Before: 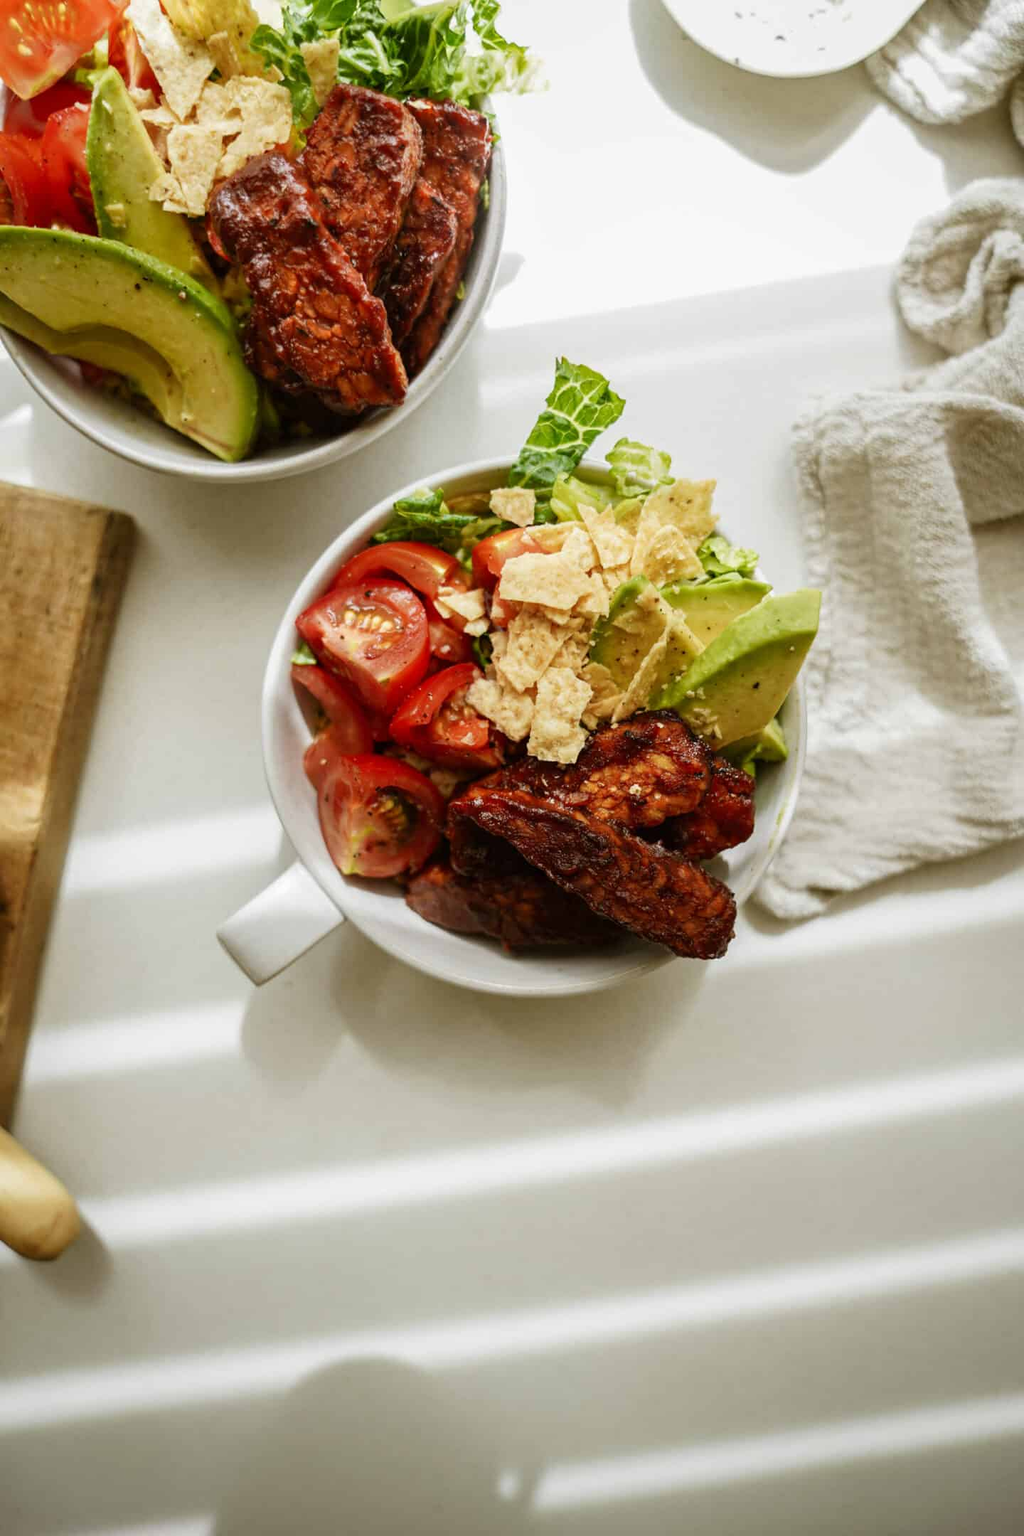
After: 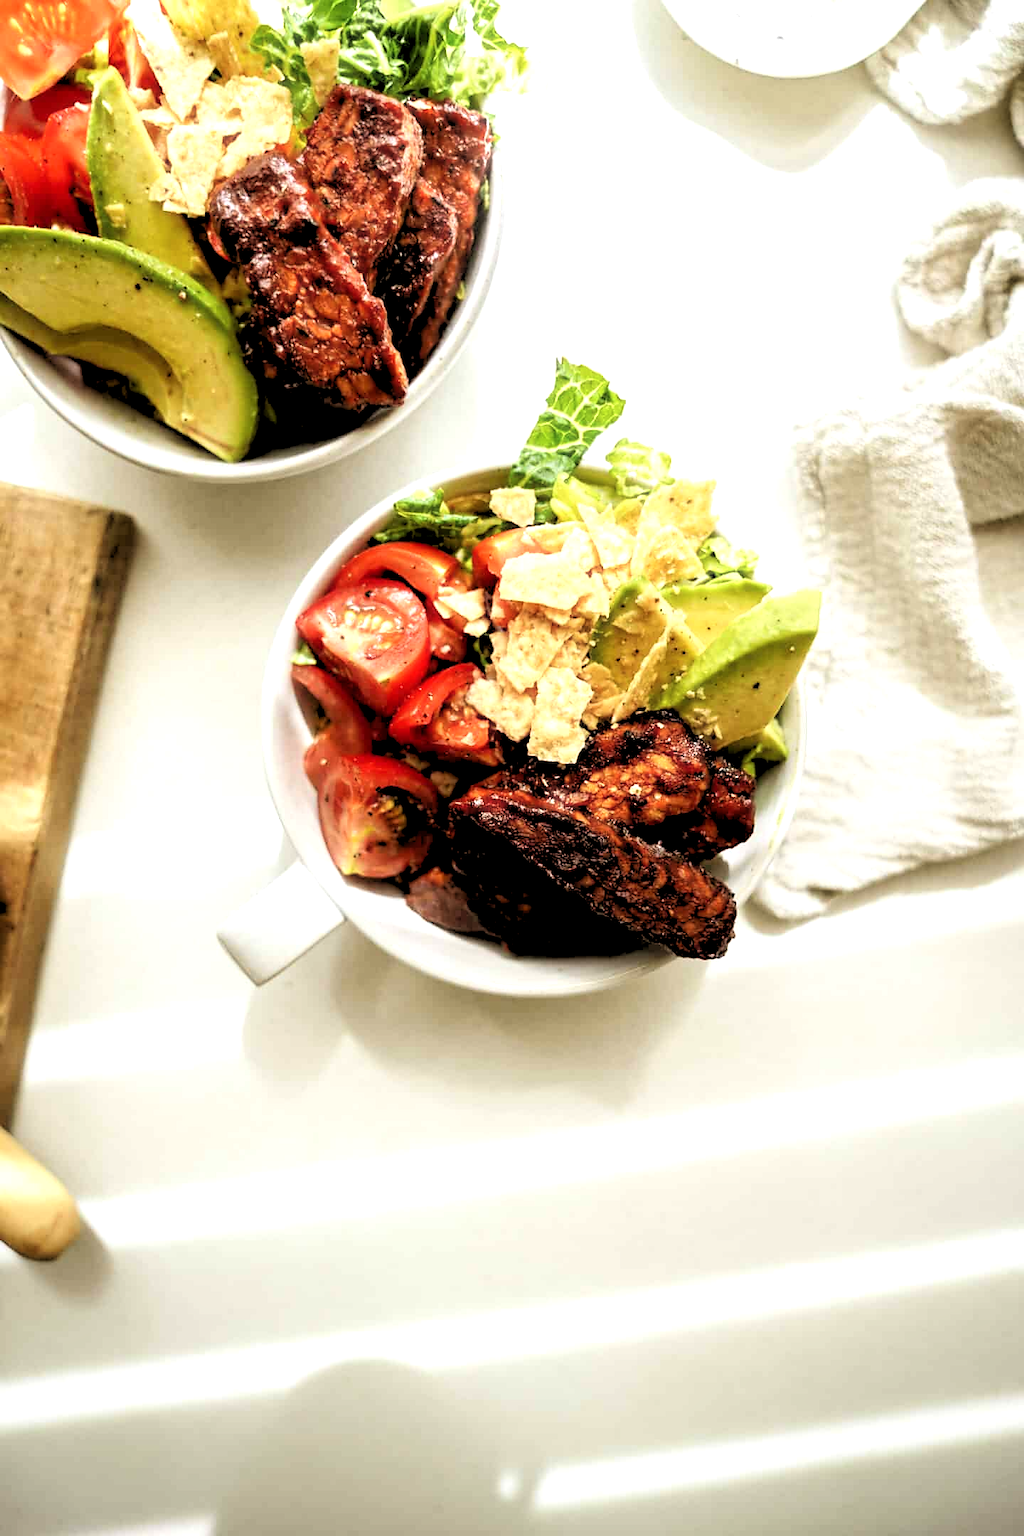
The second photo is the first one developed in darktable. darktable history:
tone equalizer: on, module defaults
rgb levels: levels [[0.029, 0.461, 0.922], [0, 0.5, 1], [0, 0.5, 1]]
contrast brightness saturation: contrast 0.1, brightness 0.02, saturation 0.02
sharpen: radius 1.559, amount 0.373, threshold 1.271
haze removal: strength -0.1, adaptive false
exposure: black level correction 0, exposure 0.7 EV, compensate exposure bias true, compensate highlight preservation false
